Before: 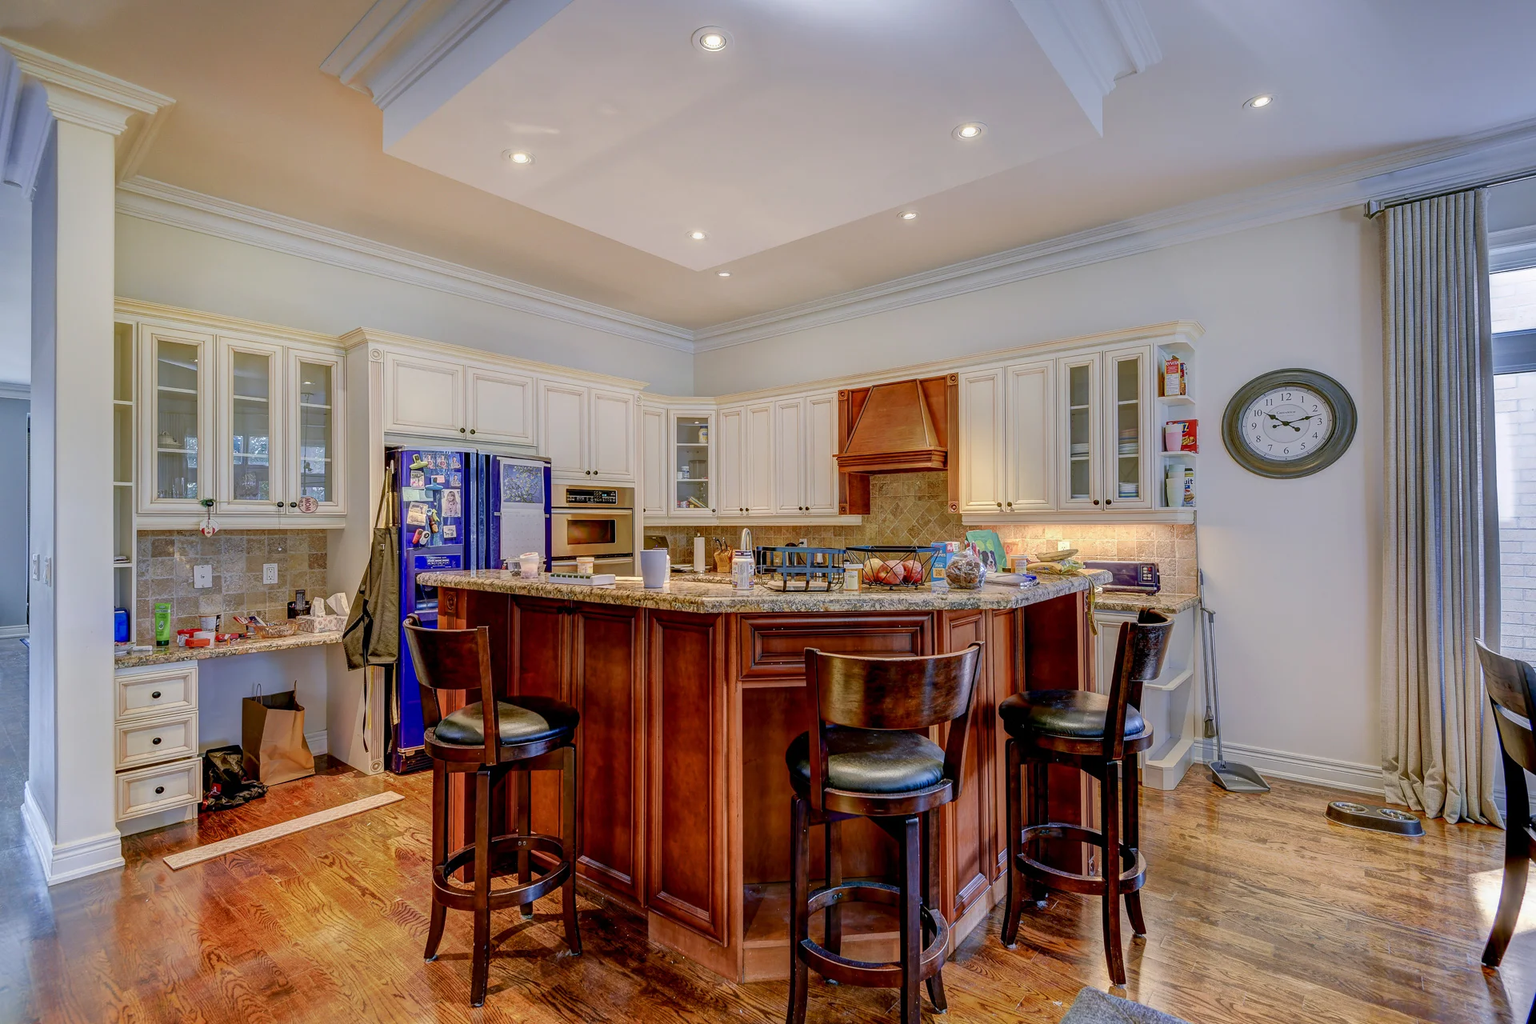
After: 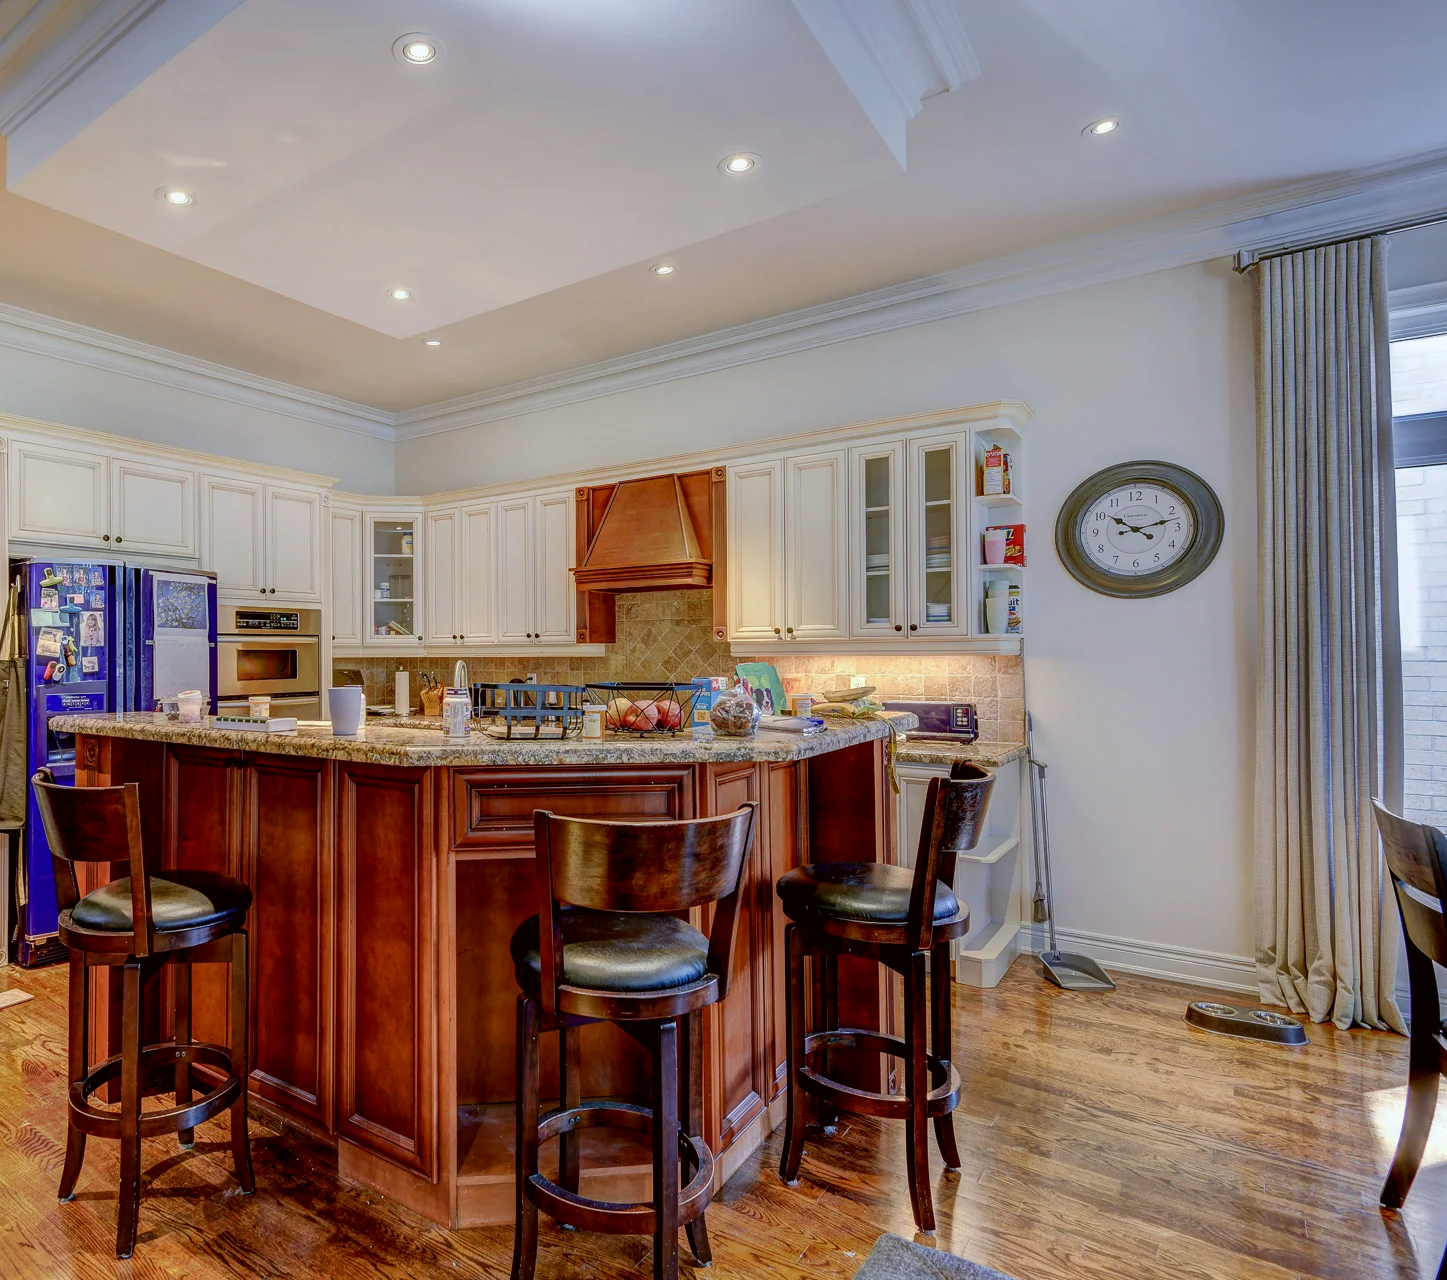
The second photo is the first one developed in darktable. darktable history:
color correction: highlights a* -2.73, highlights b* -2.09, shadows a* 2.41, shadows b* 2.73
tone equalizer: on, module defaults
crop and rotate: left 24.6%
